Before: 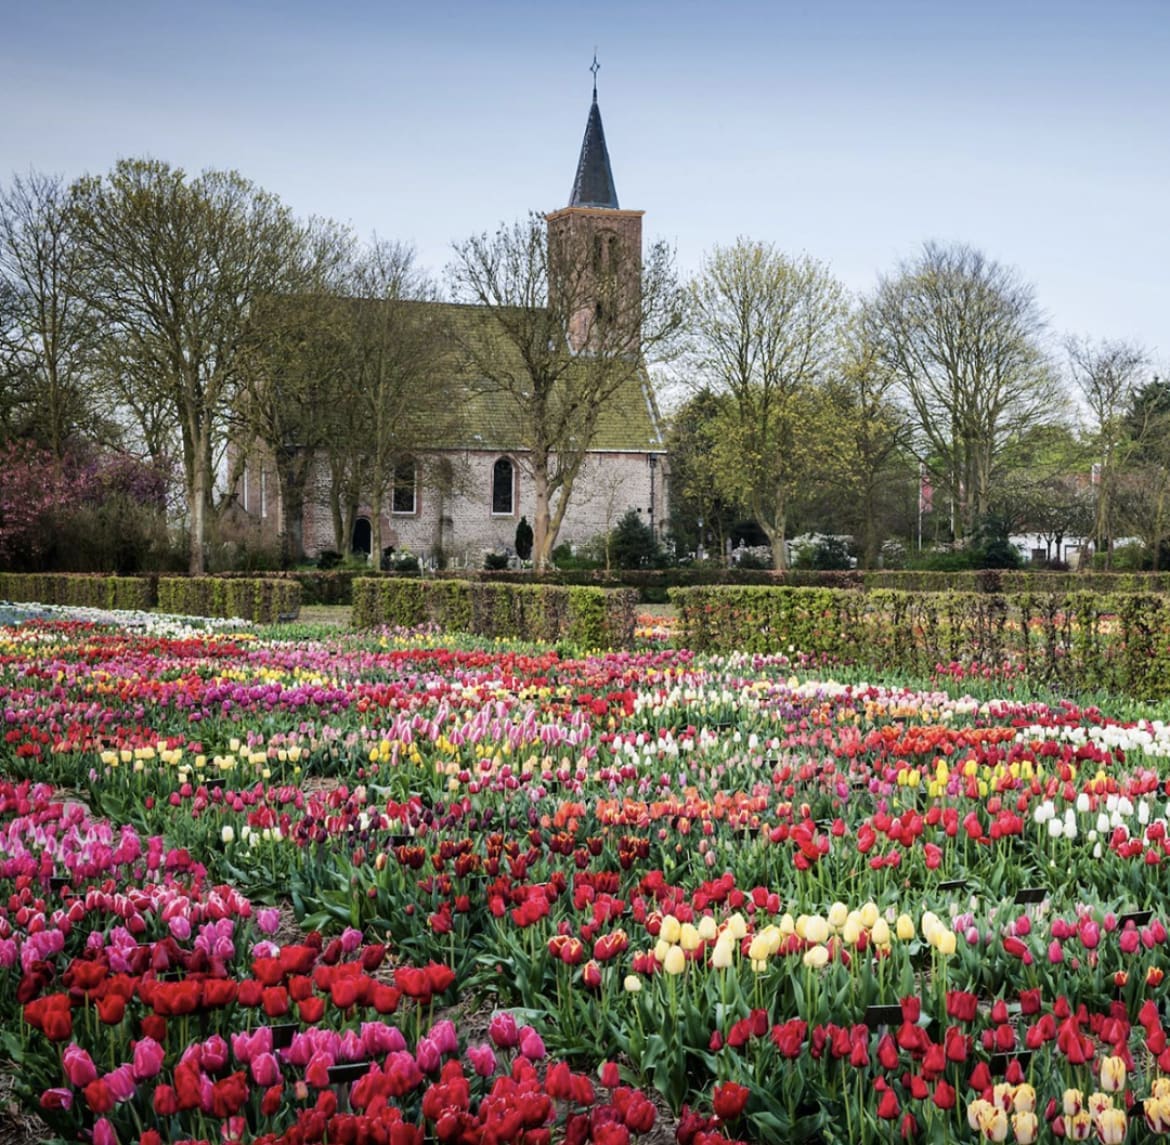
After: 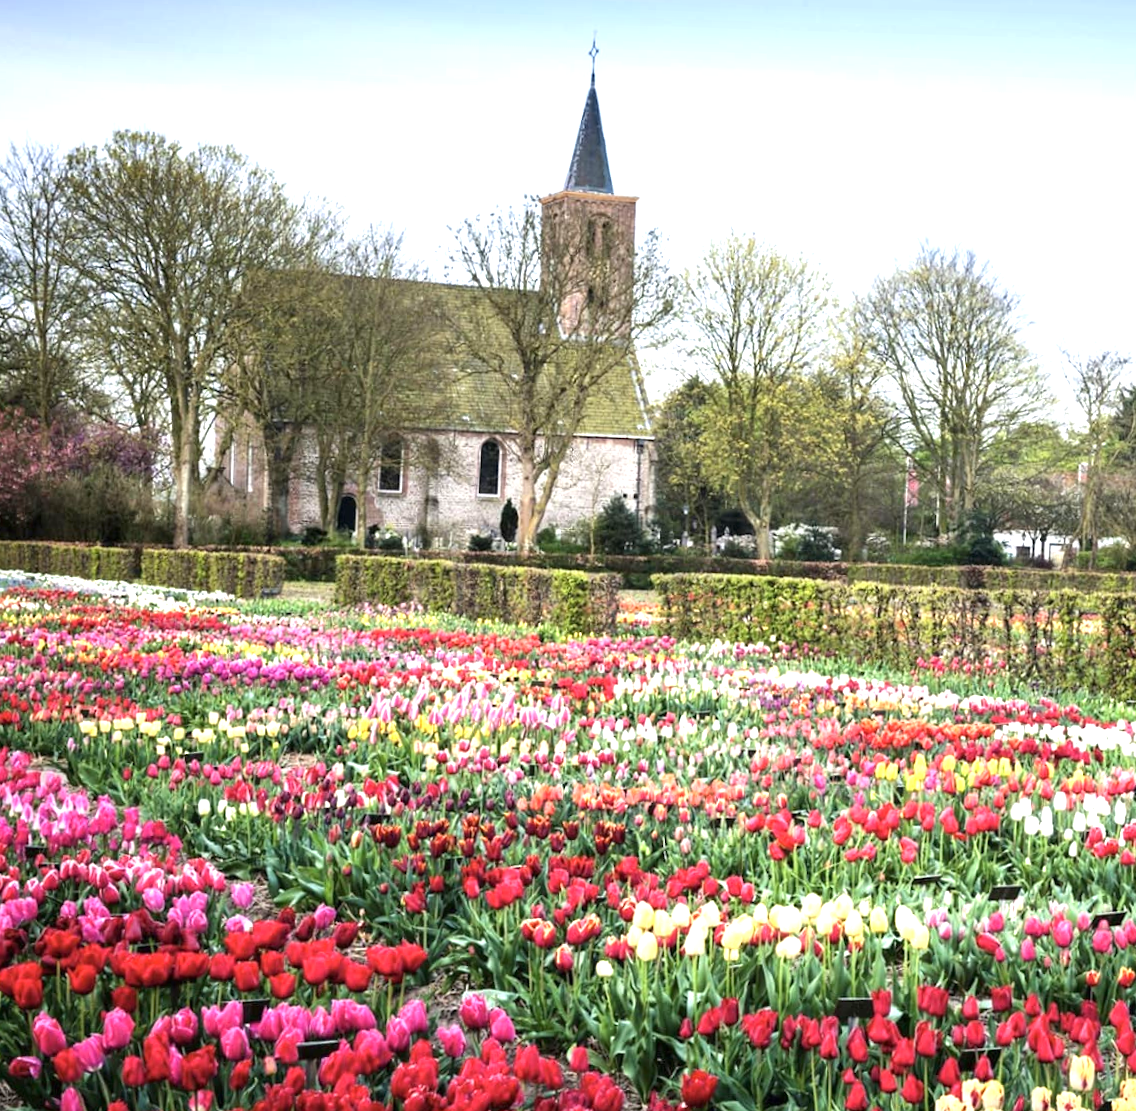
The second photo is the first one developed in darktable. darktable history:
exposure: black level correction 0, exposure 1.1 EV, compensate highlight preservation false
crop and rotate: angle -1.69°
